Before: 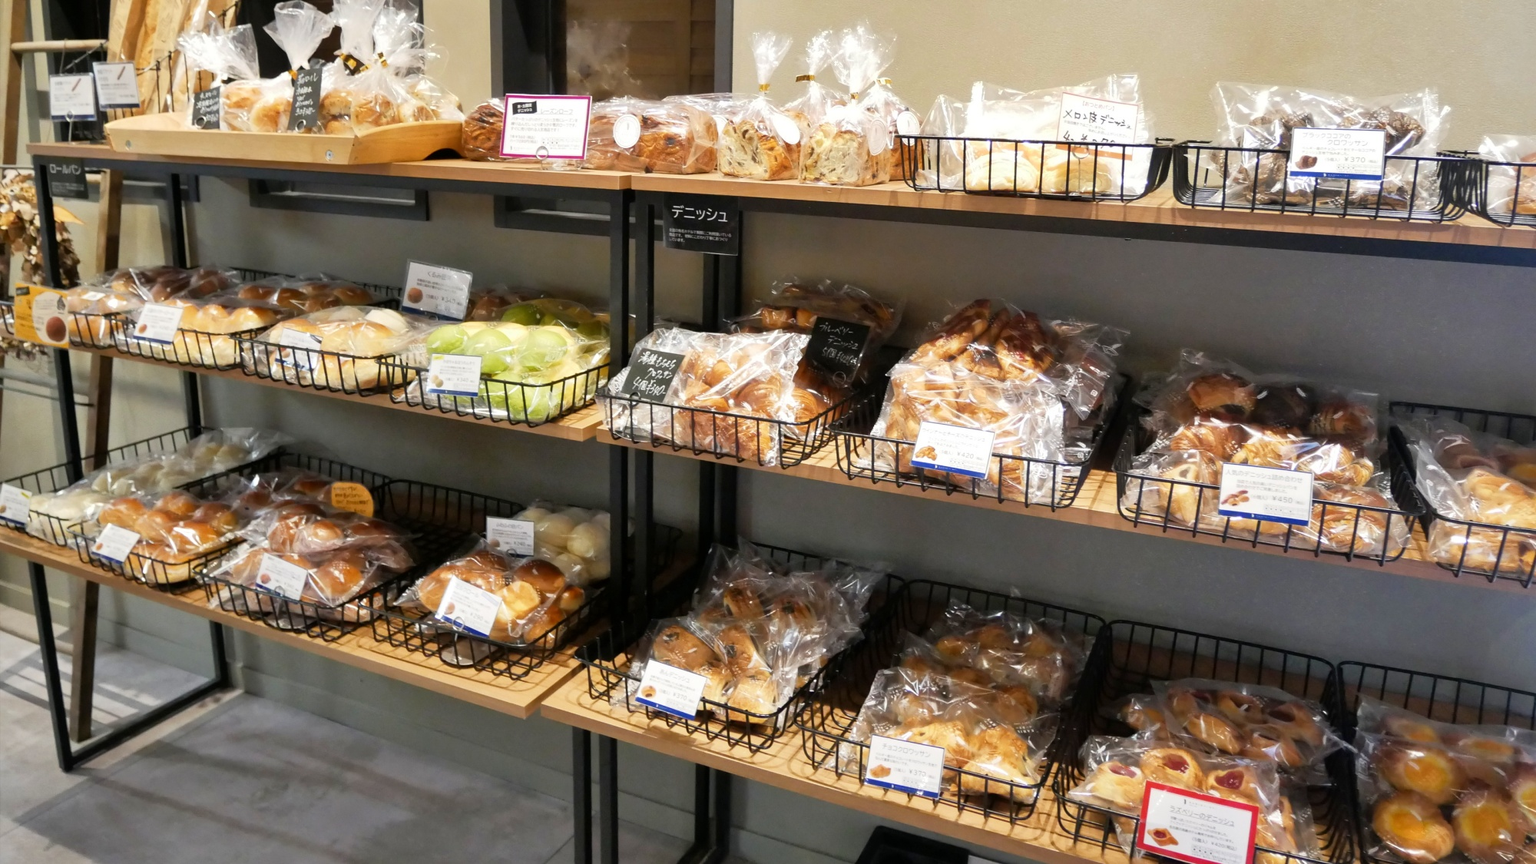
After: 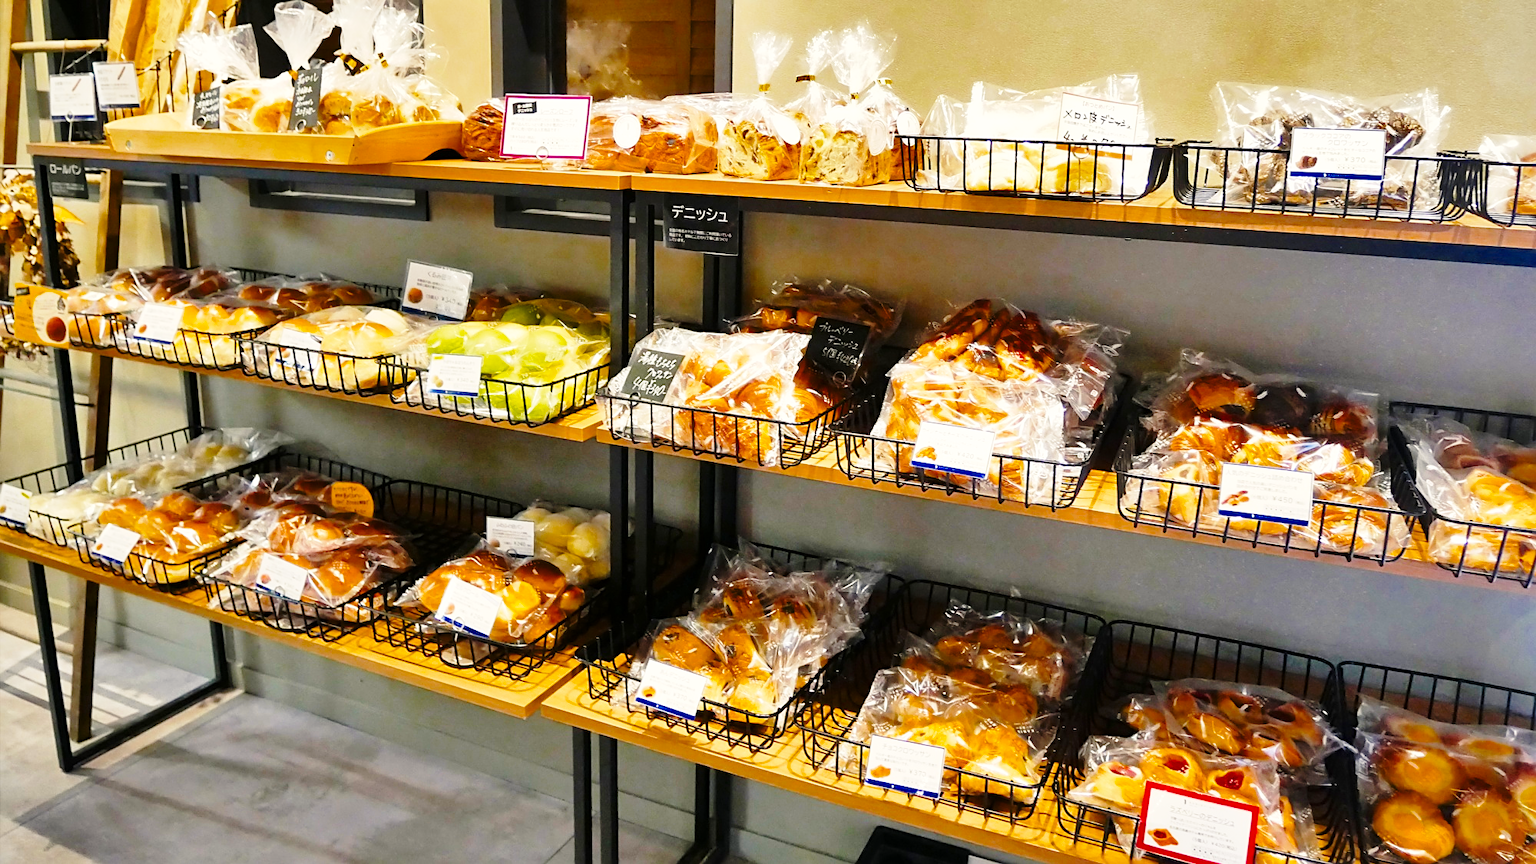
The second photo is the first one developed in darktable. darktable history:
color balance rgb: highlights gain › chroma 2.97%, highlights gain › hue 78.64°, perceptual saturation grading › global saturation 30.445%, perceptual brilliance grading › mid-tones 9.44%, perceptual brilliance grading › shadows 14.352%, global vibrance 6.824%, saturation formula JzAzBz (2021)
base curve: curves: ch0 [(0, 0) (0.028, 0.03) (0.121, 0.232) (0.46, 0.748) (0.859, 0.968) (1, 1)], preserve colors none
shadows and highlights: shadows 30.71, highlights -62.71, soften with gaussian
exposure: compensate highlight preservation false
sharpen: on, module defaults
levels: white 99.91%
